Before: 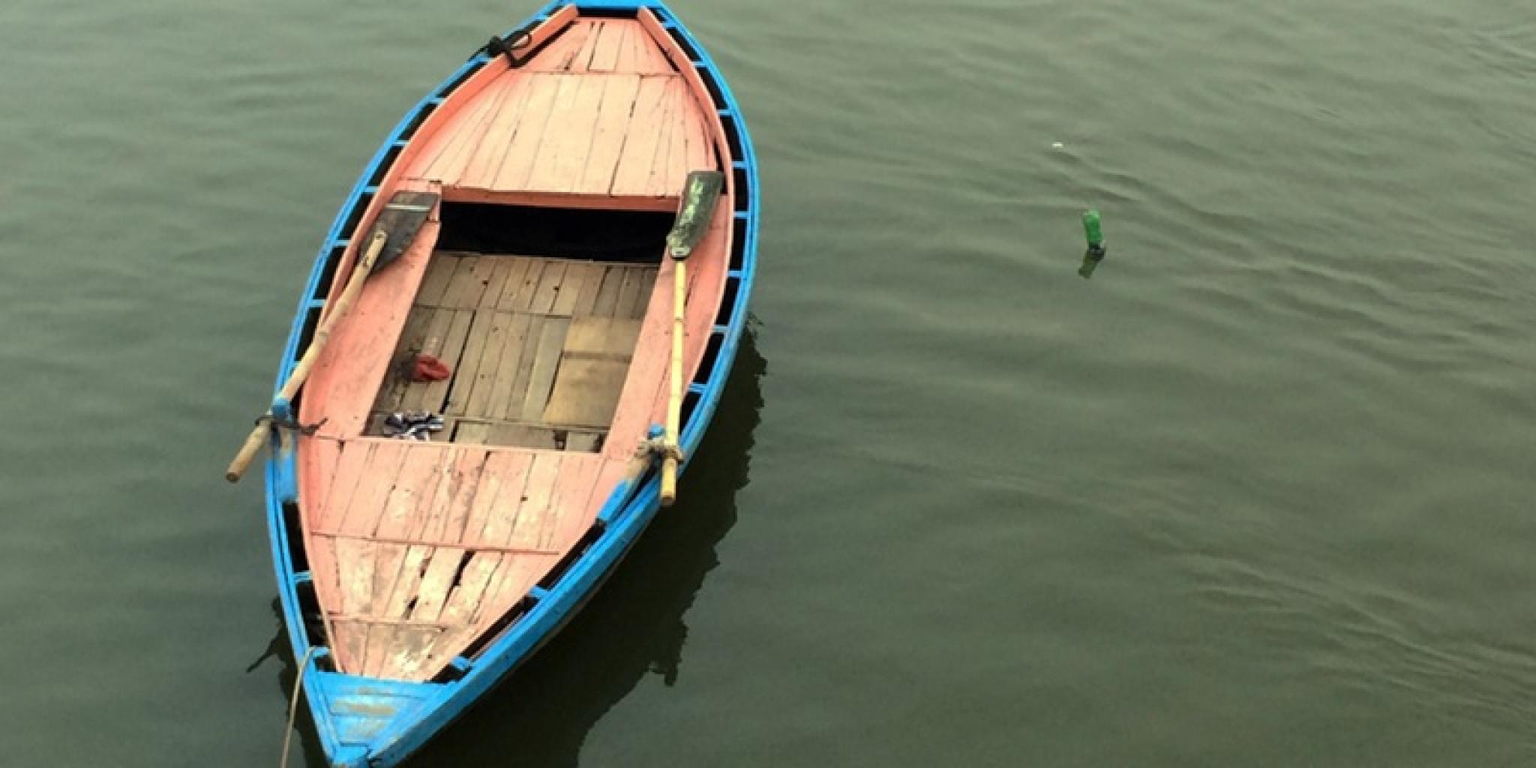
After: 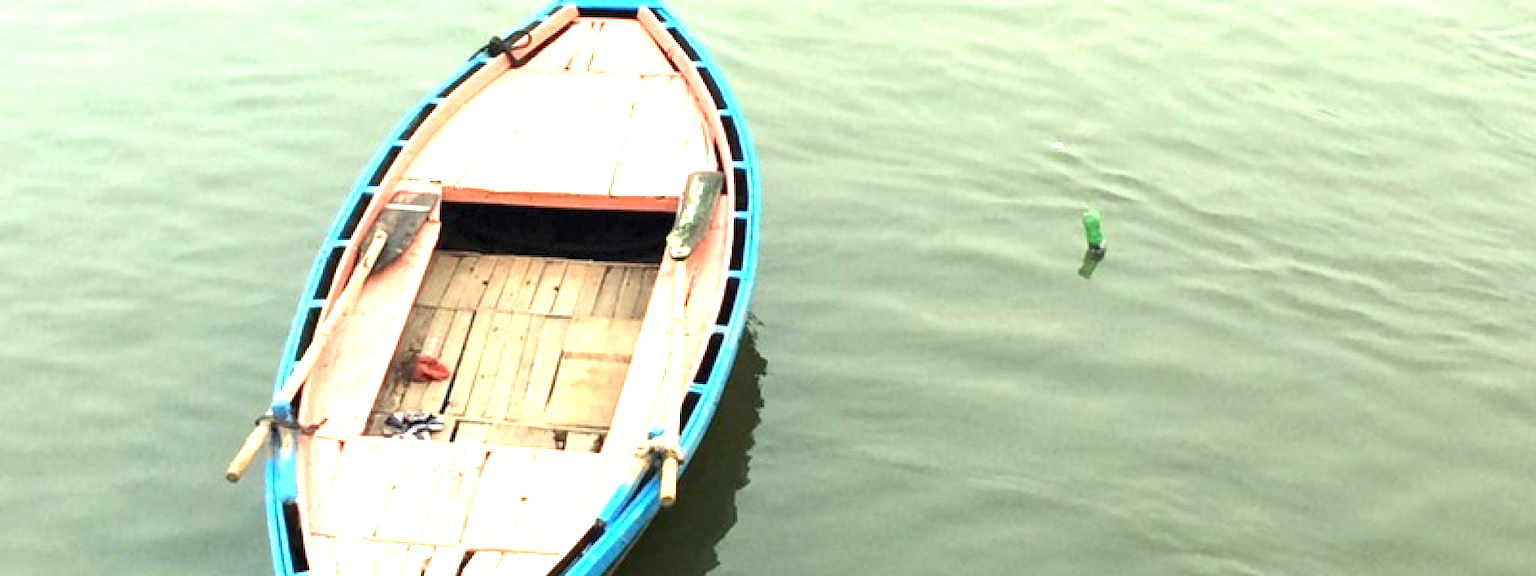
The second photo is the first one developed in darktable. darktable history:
exposure: black level correction 0, exposure 1.75 EV, compensate exposure bias true, compensate highlight preservation false
crop: bottom 24.967%
